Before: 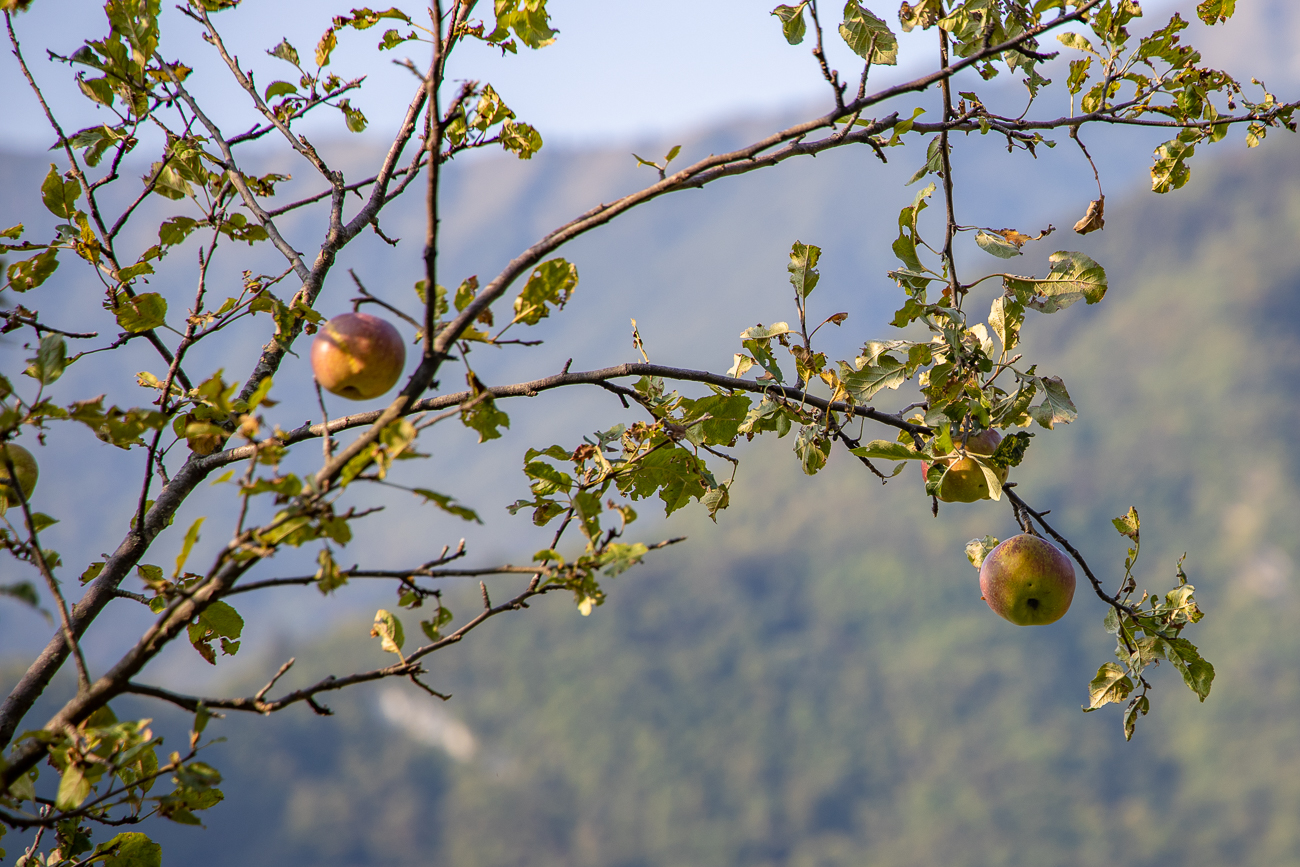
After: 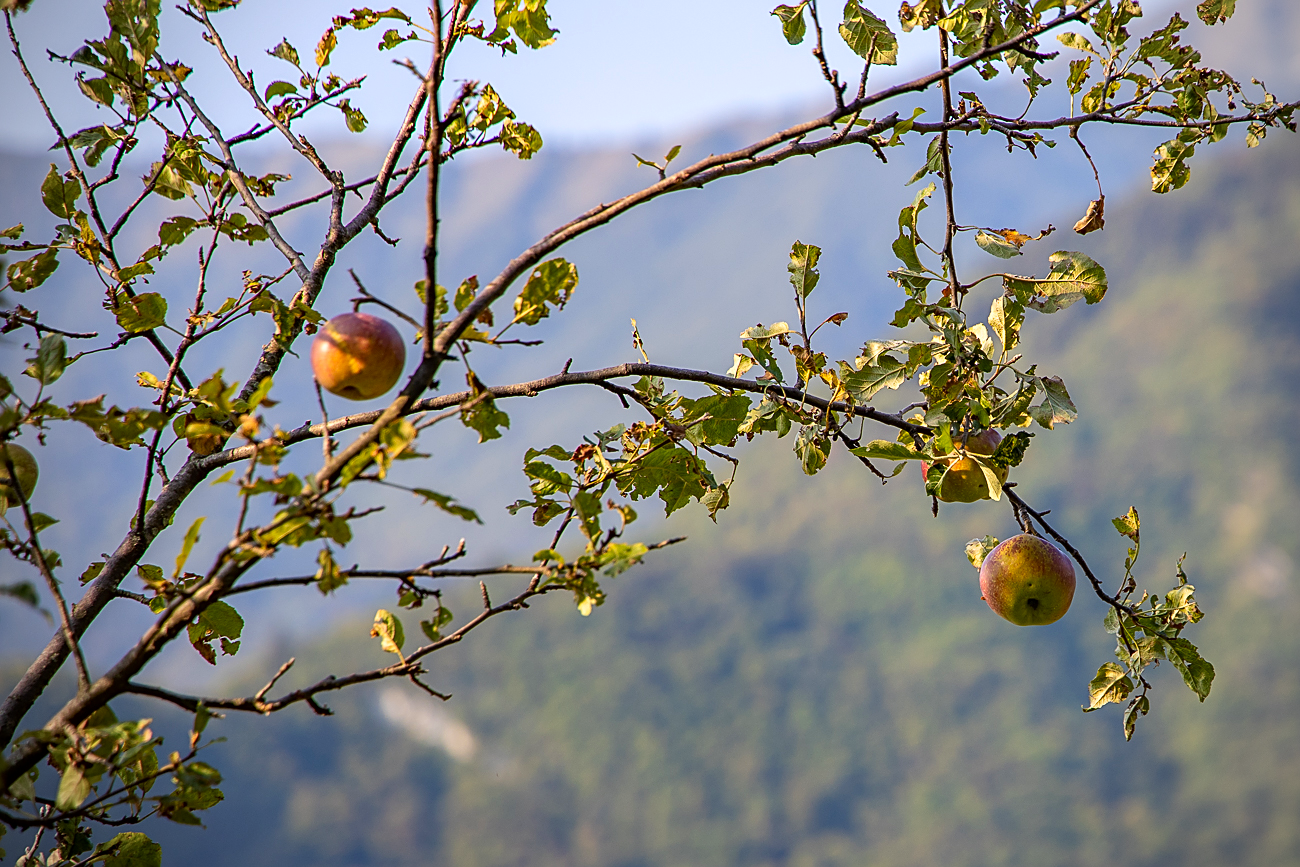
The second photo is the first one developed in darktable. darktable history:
contrast brightness saturation: contrast 0.092, saturation 0.271
sharpen: amount 0.49
vignetting: fall-off radius 60.42%
